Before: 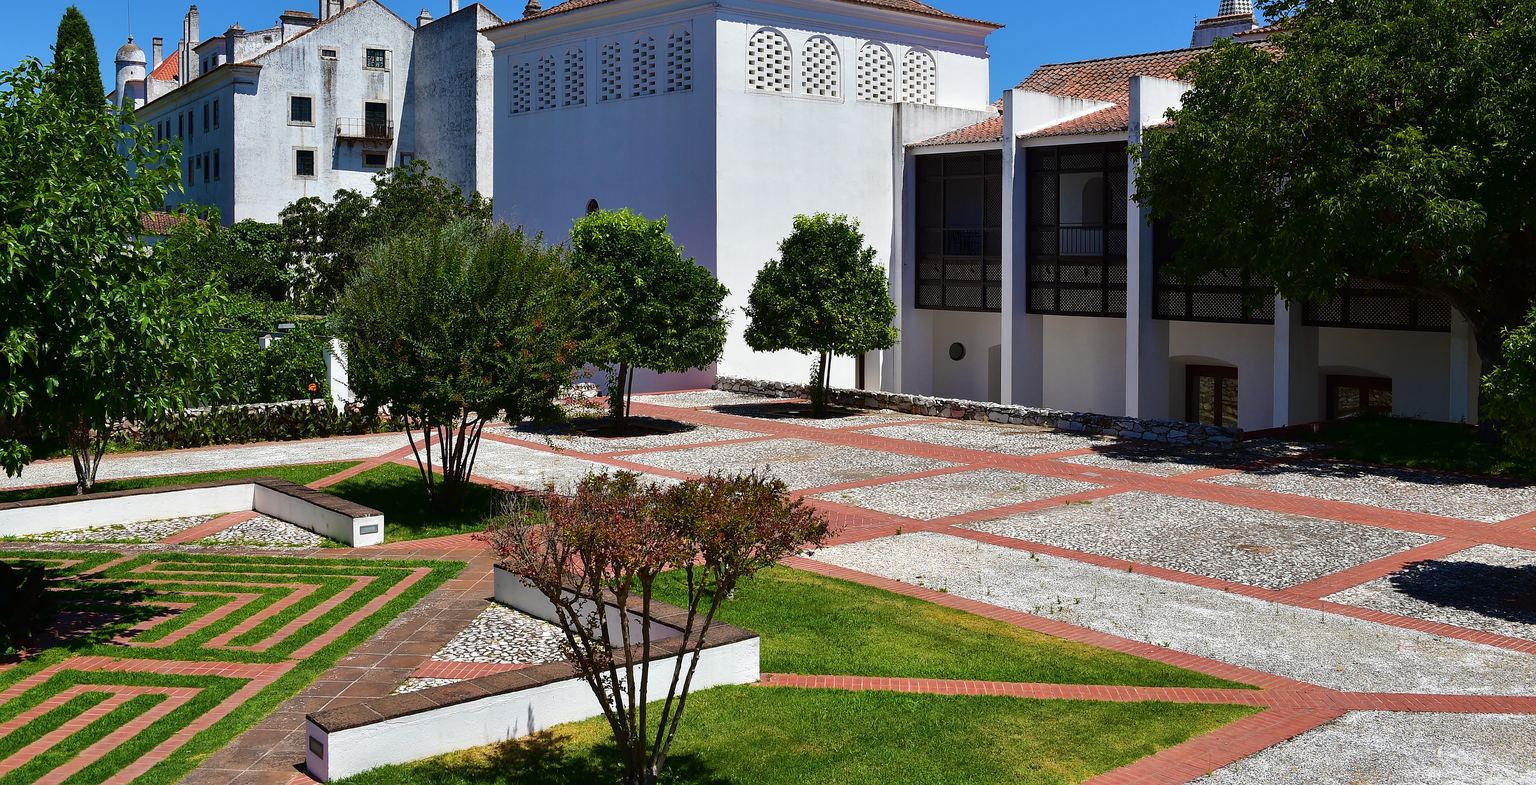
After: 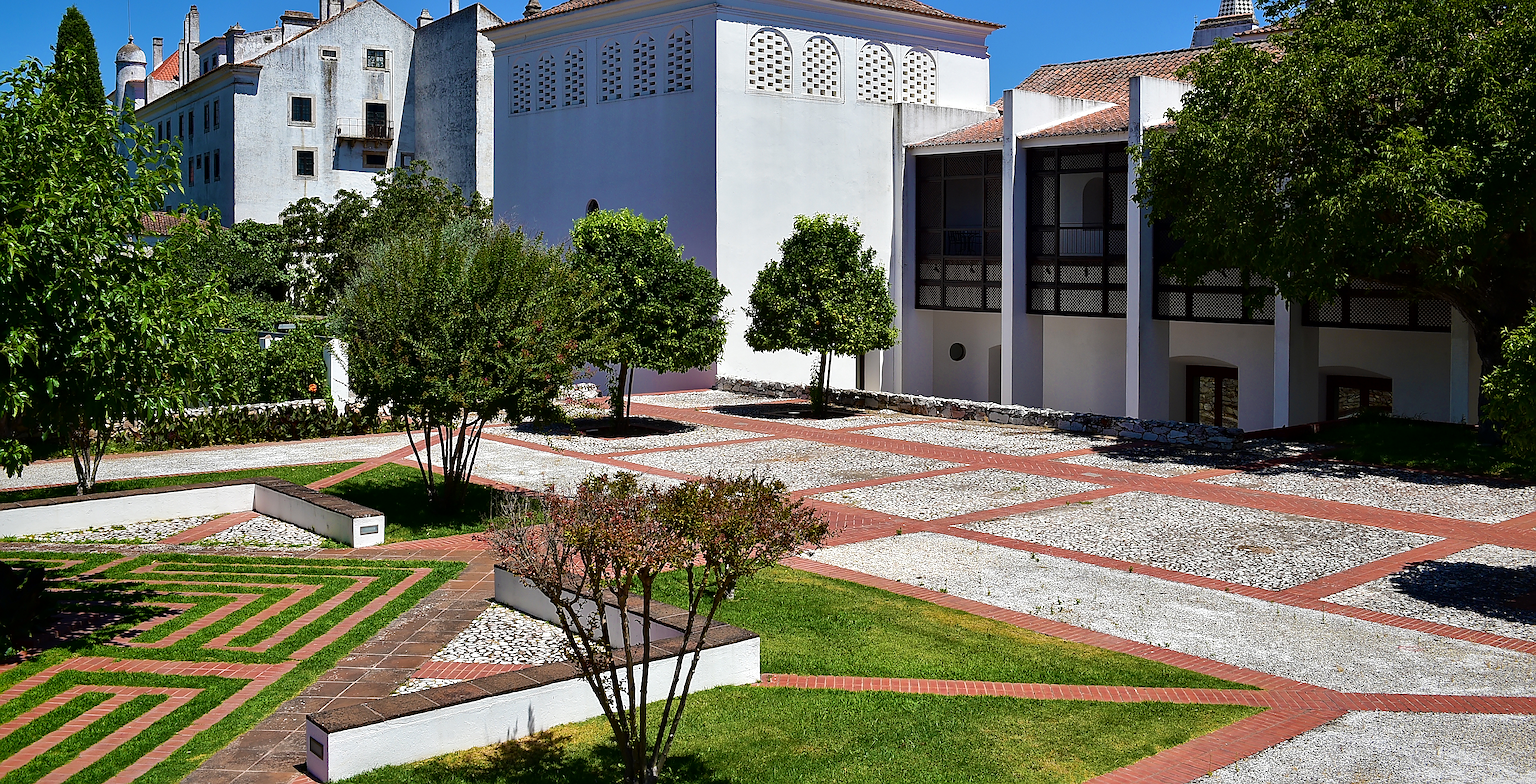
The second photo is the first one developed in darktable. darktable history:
local contrast: mode bilateral grid, contrast 25, coarseness 51, detail 123%, midtone range 0.2
vignetting: fall-off start 97.05%, fall-off radius 100.97%, brightness -0.245, saturation 0.145, width/height ratio 0.611
crop: bottom 0.075%
sharpen: on, module defaults
